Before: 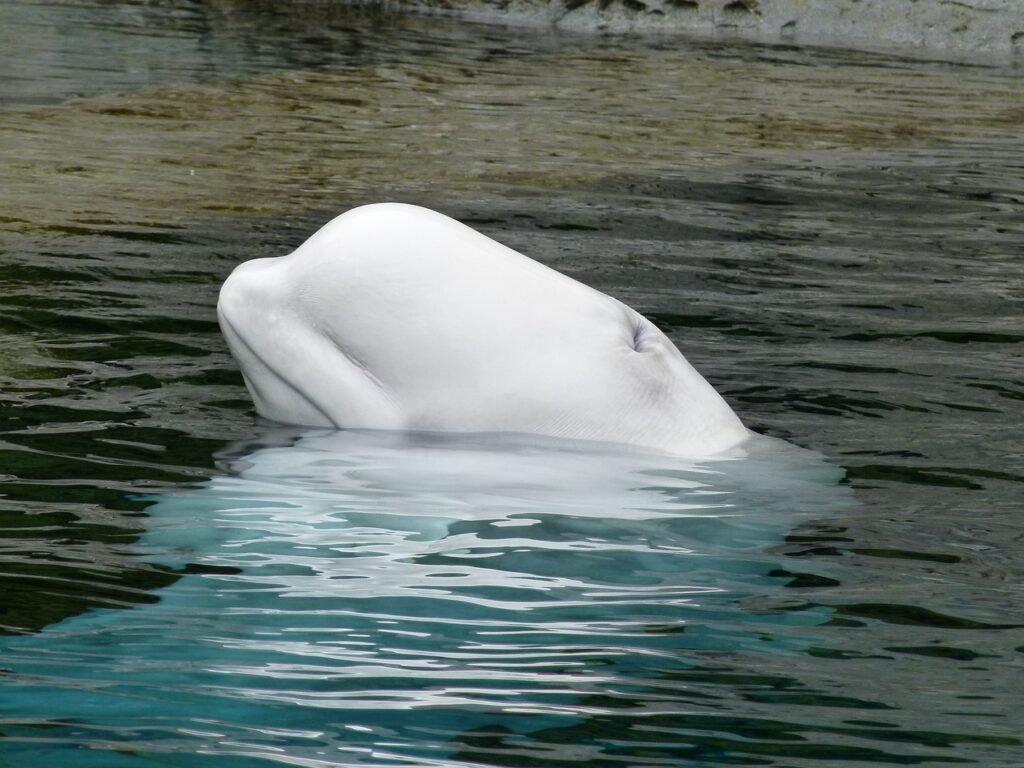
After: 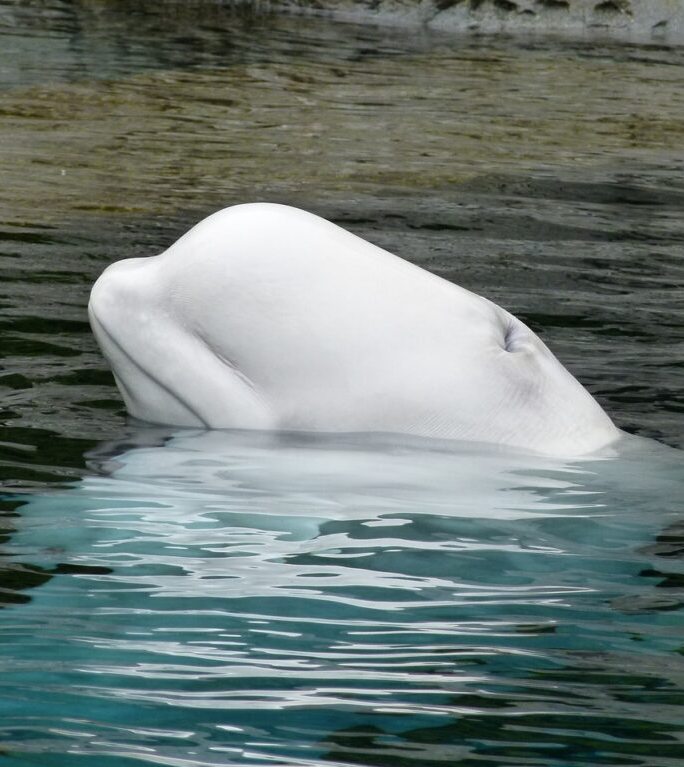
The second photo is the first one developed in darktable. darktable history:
crop and rotate: left 12.691%, right 20.485%
